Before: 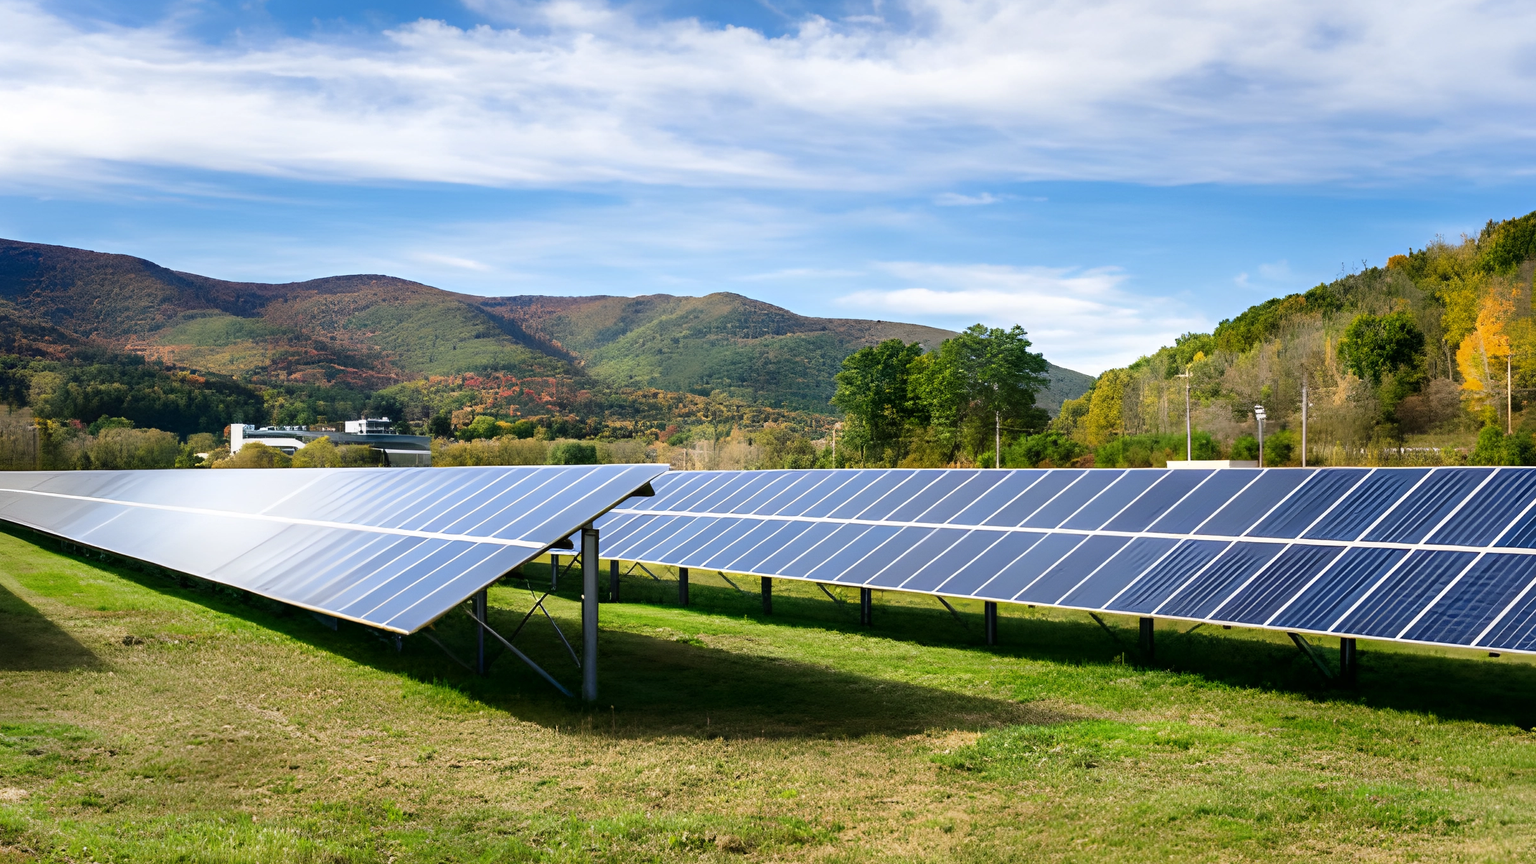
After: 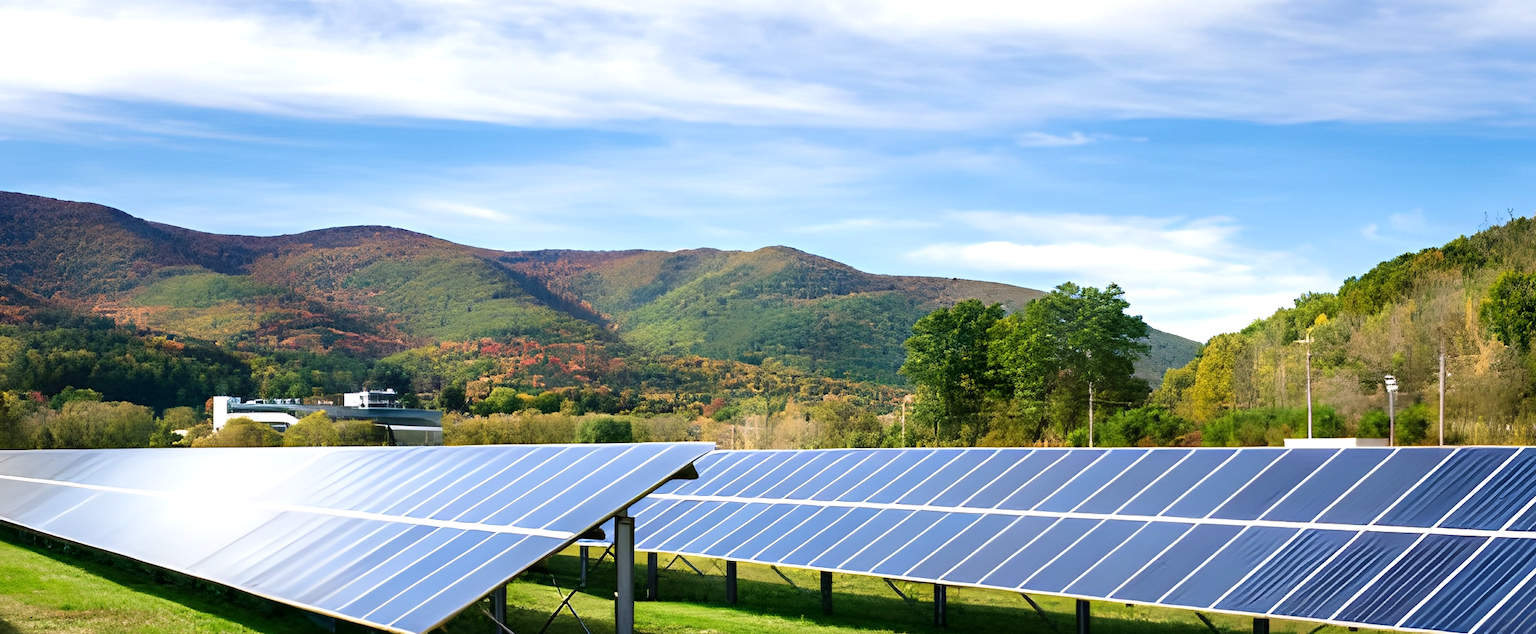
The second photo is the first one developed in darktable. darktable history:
exposure: exposure 0.208 EV, compensate highlight preservation false
crop: left 2.909%, top 8.996%, right 9.654%, bottom 26.772%
velvia: on, module defaults
